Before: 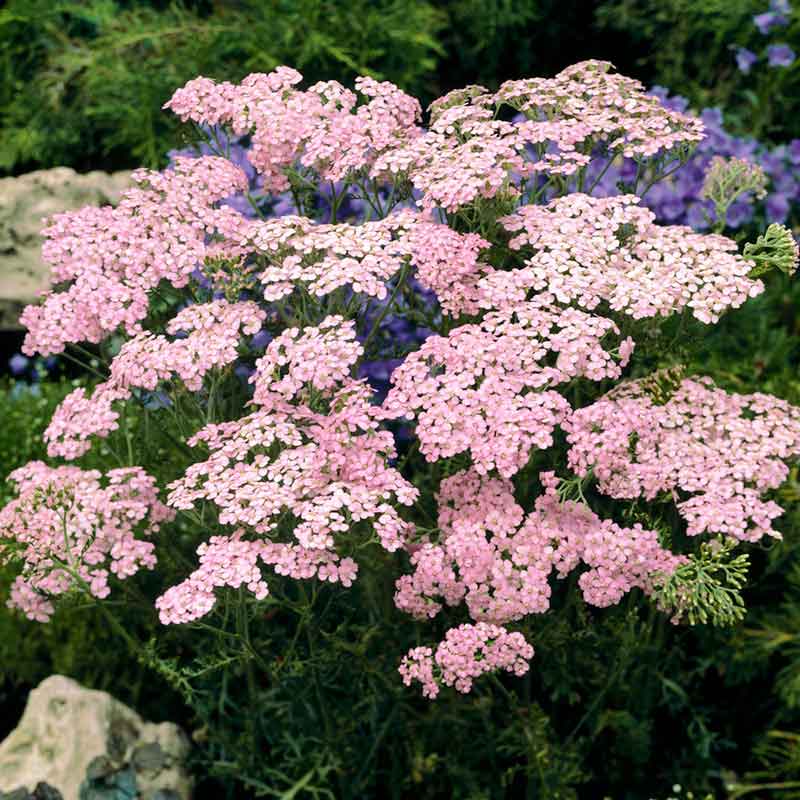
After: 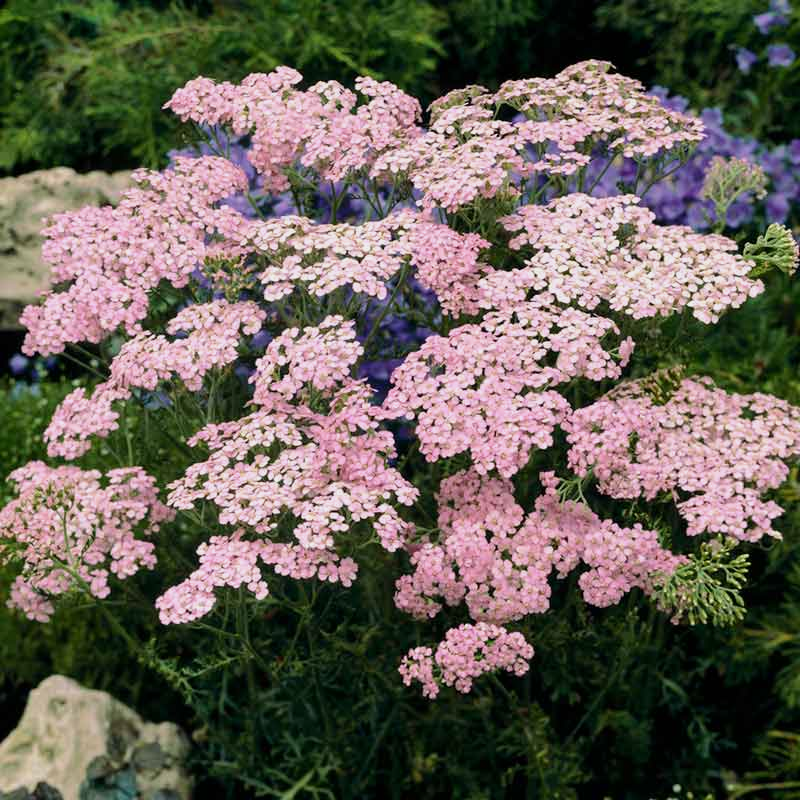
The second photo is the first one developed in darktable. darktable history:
exposure: exposure -0.207 EV, compensate highlight preservation false
